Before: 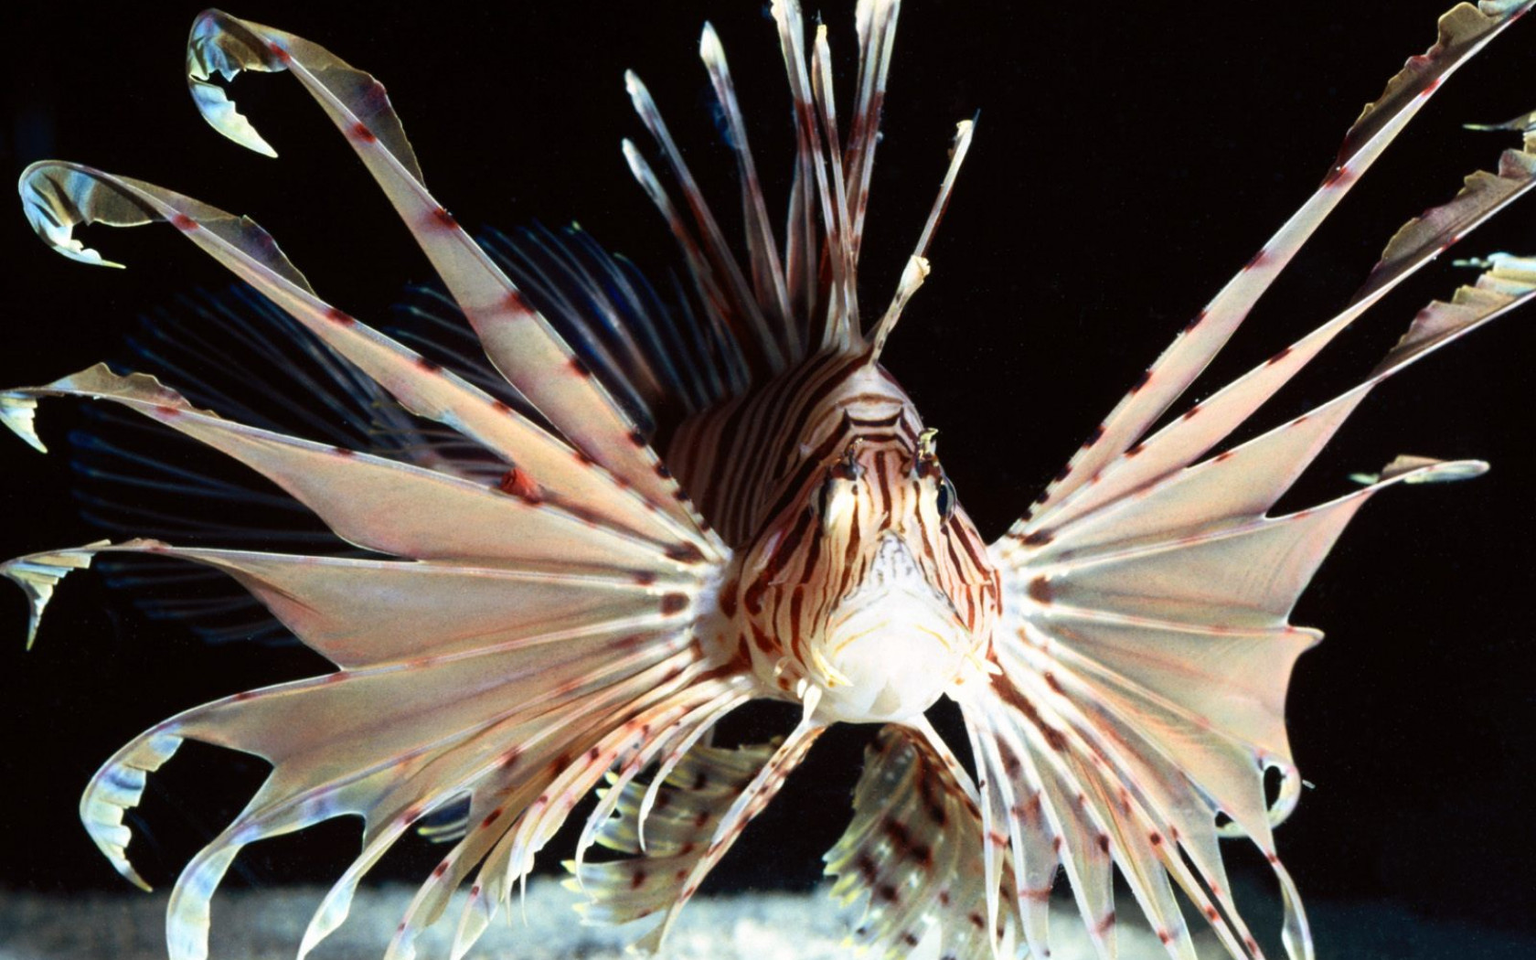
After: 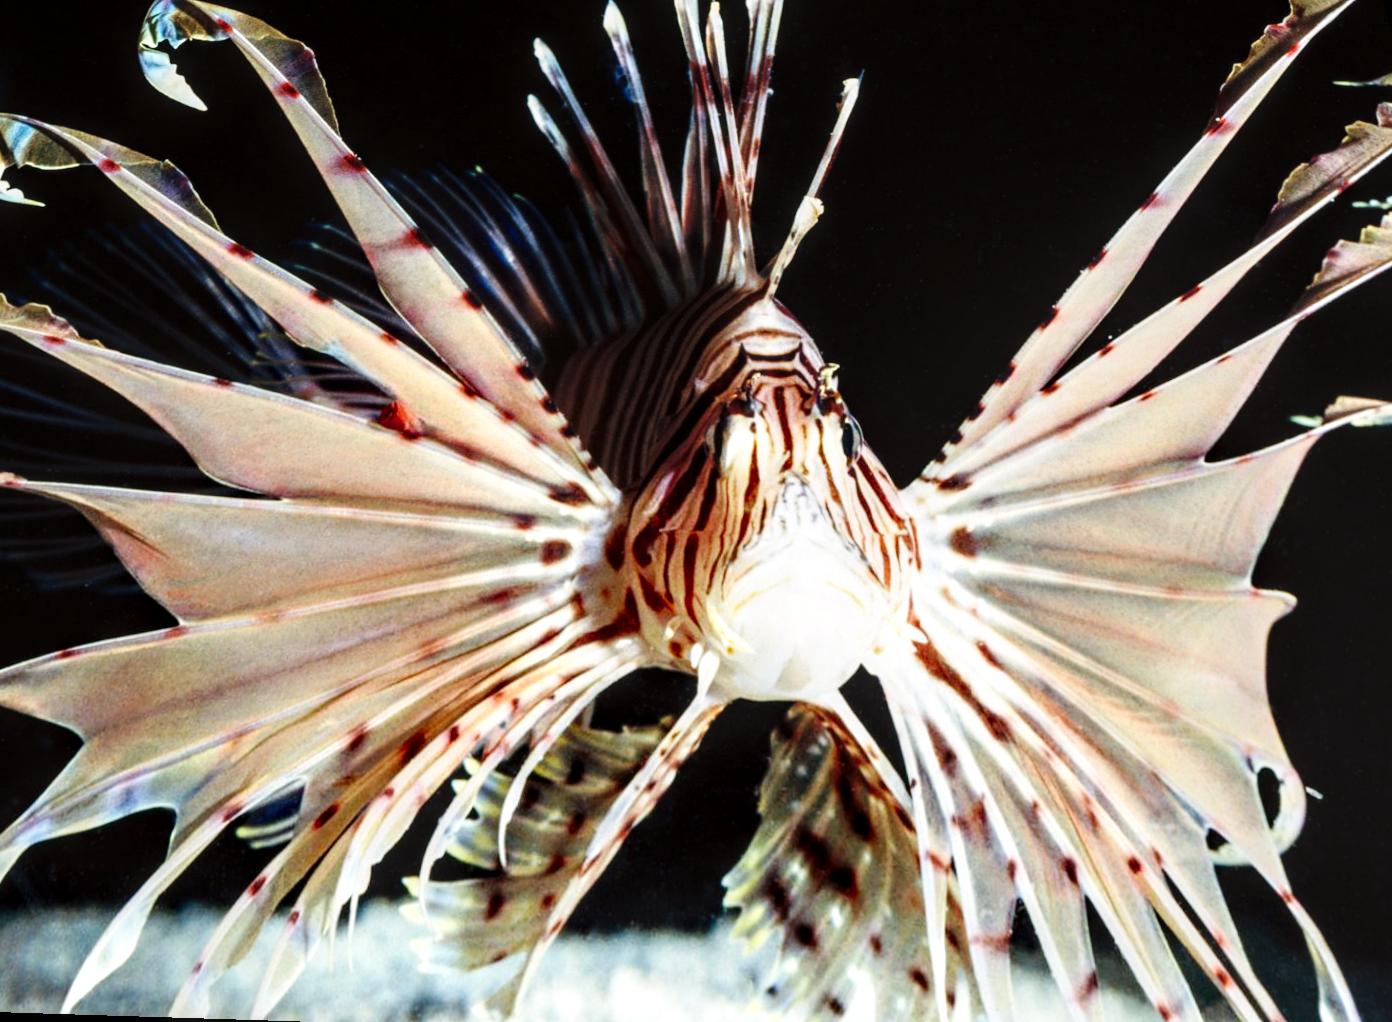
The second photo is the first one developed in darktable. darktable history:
local contrast: highlights 59%, detail 145%
rotate and perspective: rotation 0.72°, lens shift (vertical) -0.352, lens shift (horizontal) -0.051, crop left 0.152, crop right 0.859, crop top 0.019, crop bottom 0.964
base curve: curves: ch0 [(0, 0) (0.036, 0.025) (0.121, 0.166) (0.206, 0.329) (0.605, 0.79) (1, 1)], preserve colors none
